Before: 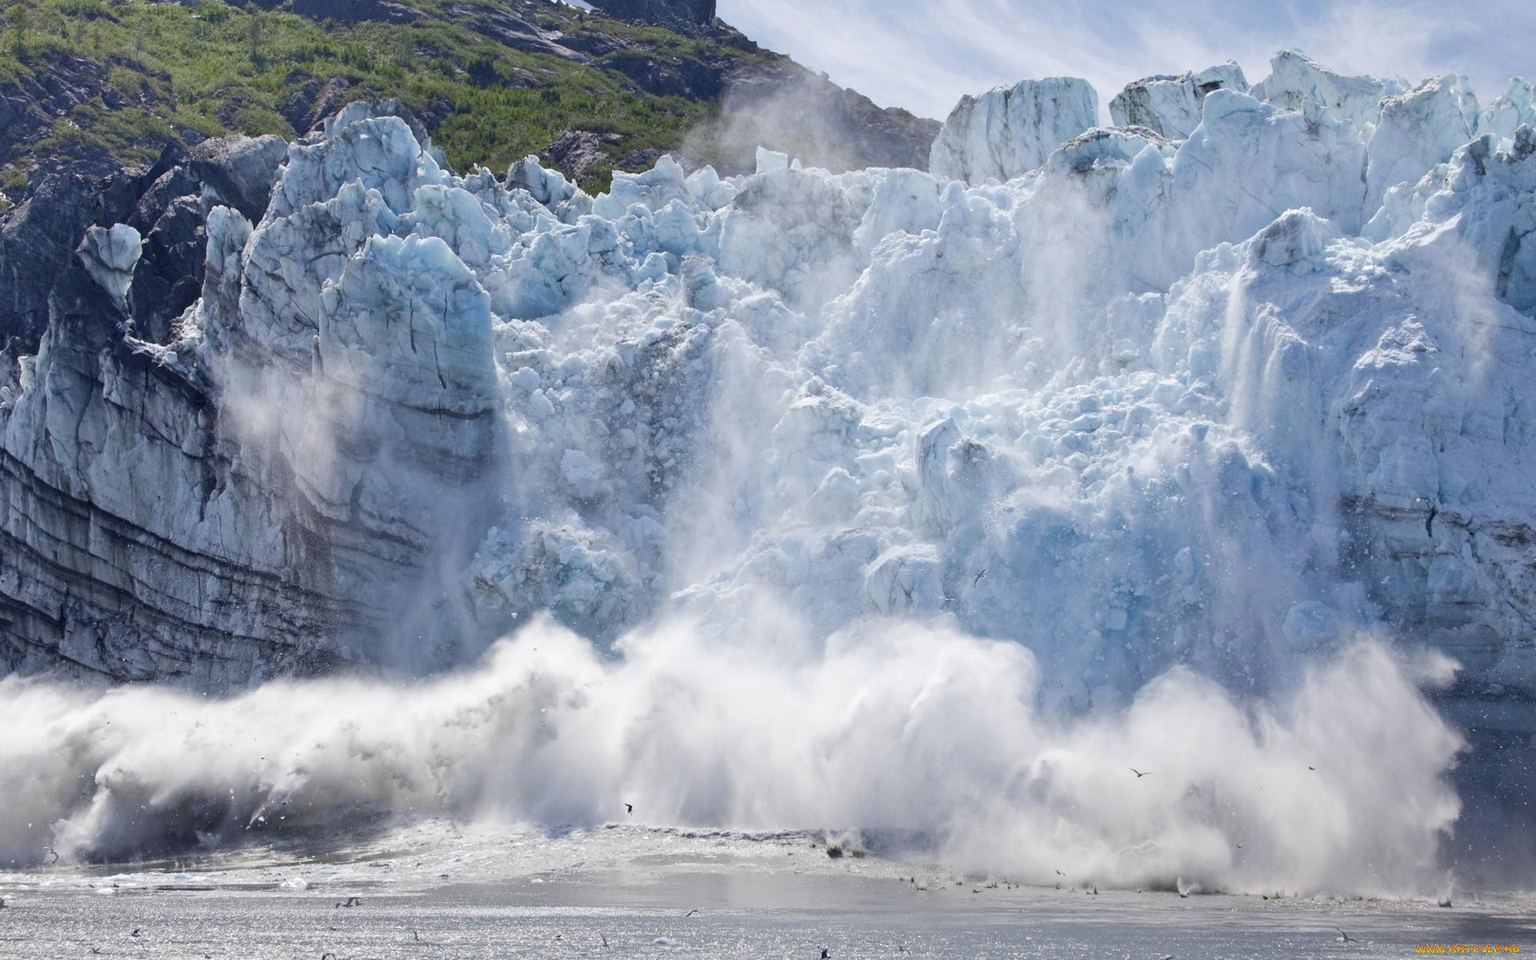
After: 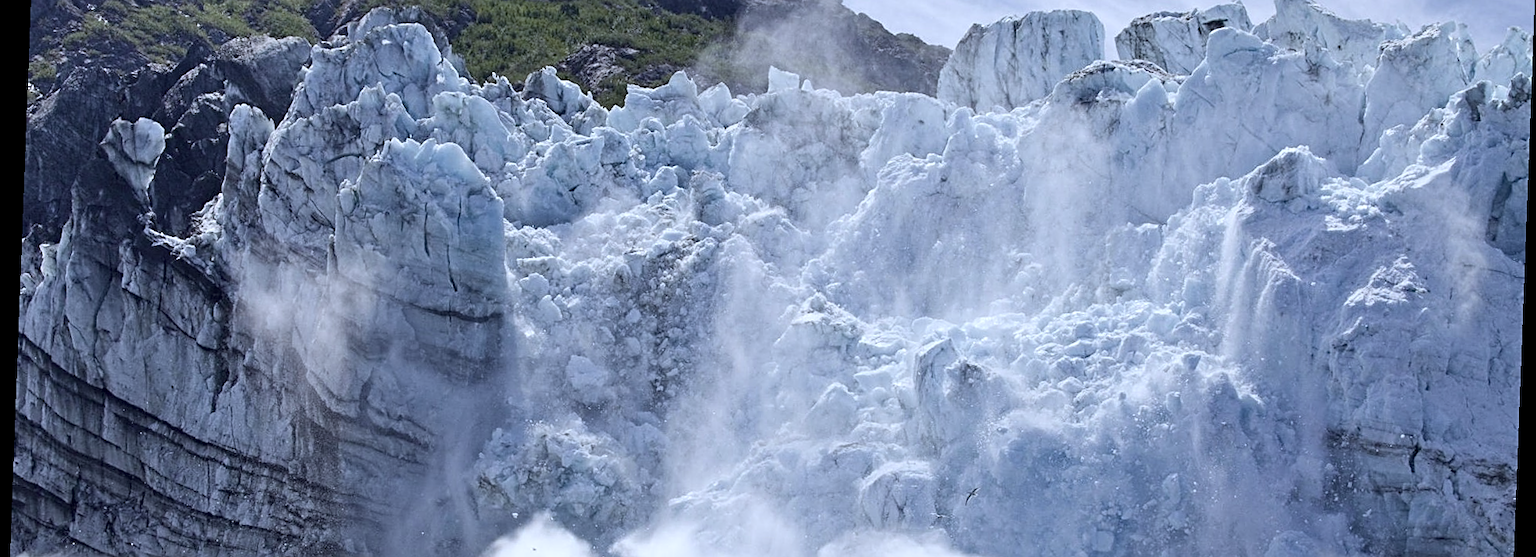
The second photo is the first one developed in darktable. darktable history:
haze removal: compatibility mode true, adaptive false
sharpen: on, module defaults
crop and rotate: top 10.605%, bottom 33.274%
rotate and perspective: rotation 2.17°, automatic cropping off
white balance: red 0.926, green 1.003, blue 1.133
contrast brightness saturation: contrast 0.1, saturation -0.3
